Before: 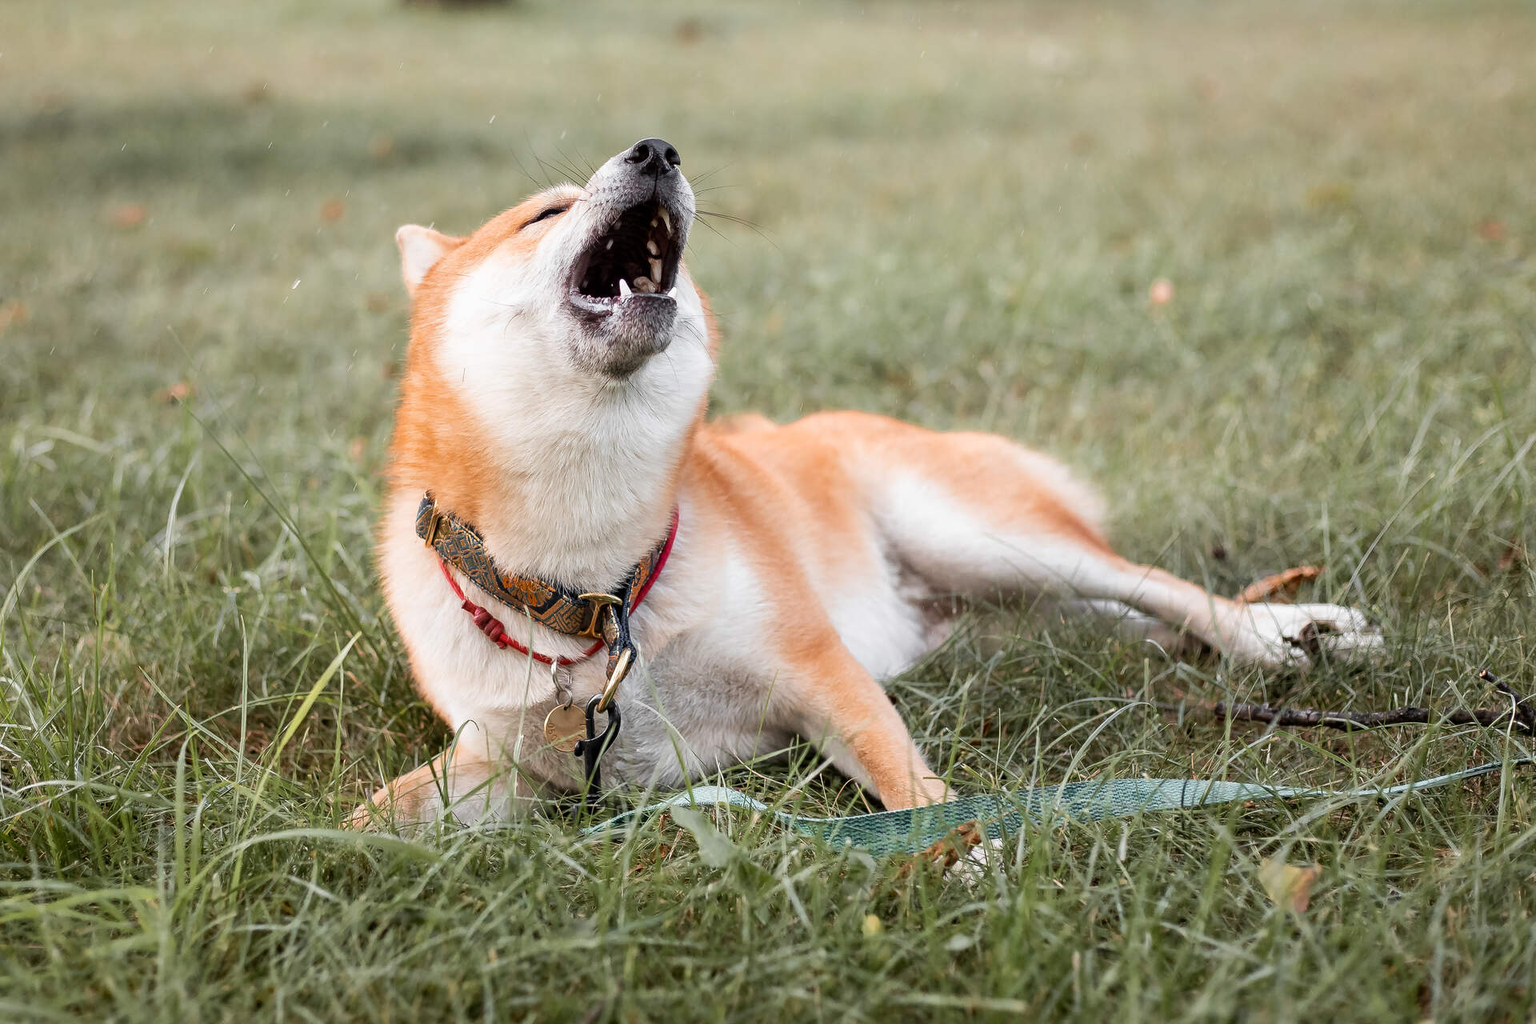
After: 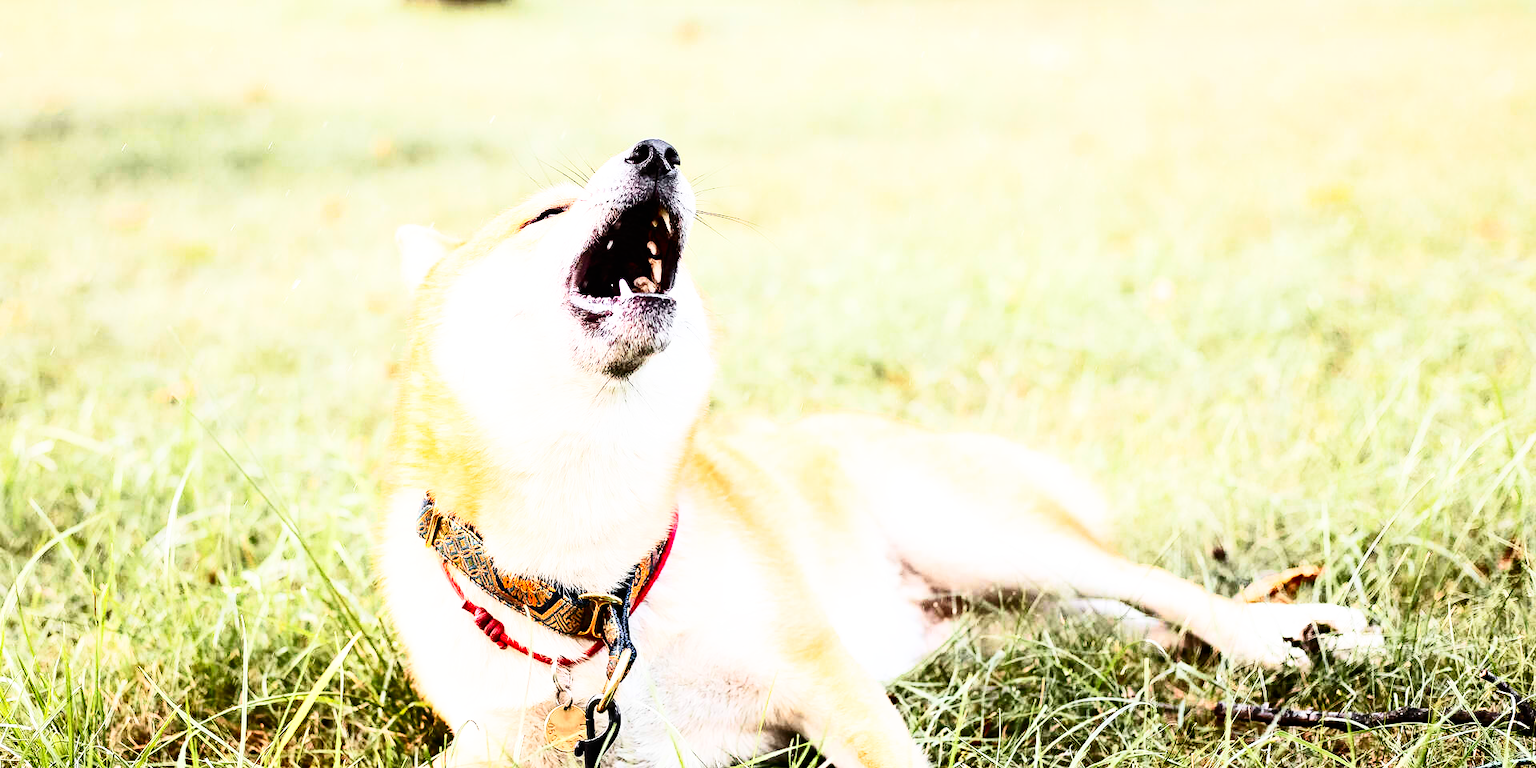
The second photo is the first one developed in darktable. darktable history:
contrast brightness saturation: contrast 0.4, brightness 0.1, saturation 0.21
crop: bottom 24.967%
base curve: curves: ch0 [(0, 0) (0.007, 0.004) (0.027, 0.03) (0.046, 0.07) (0.207, 0.54) (0.442, 0.872) (0.673, 0.972) (1, 1)], preserve colors none
